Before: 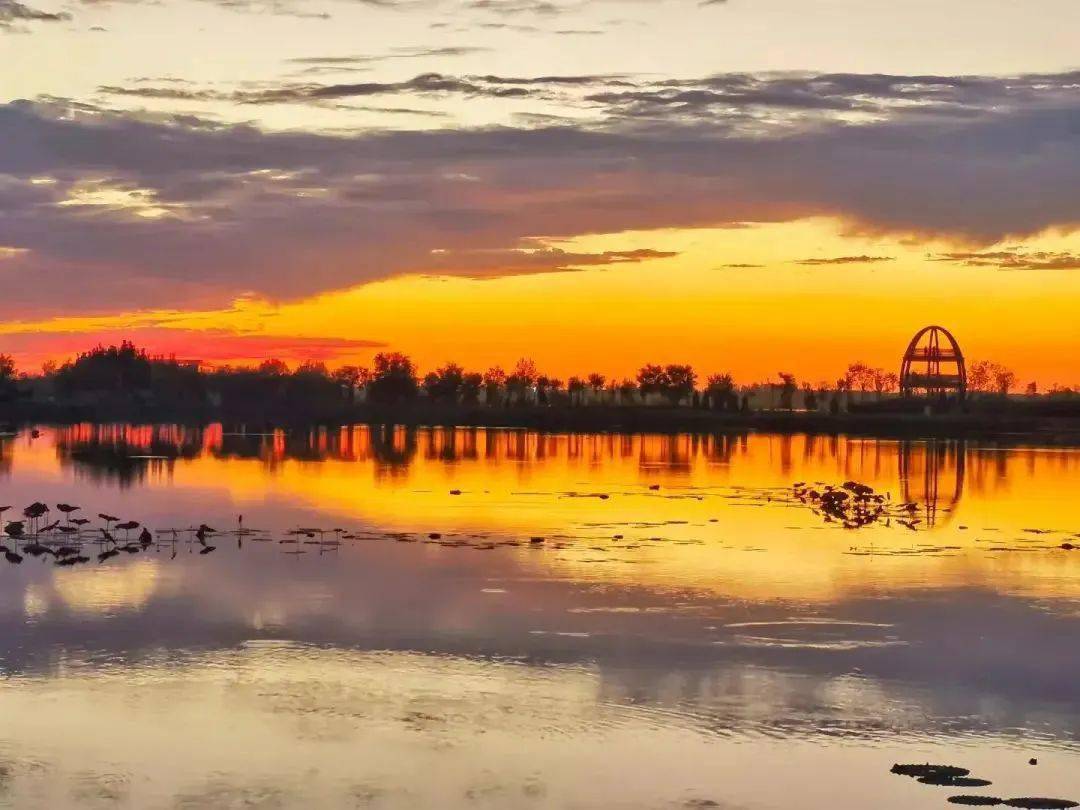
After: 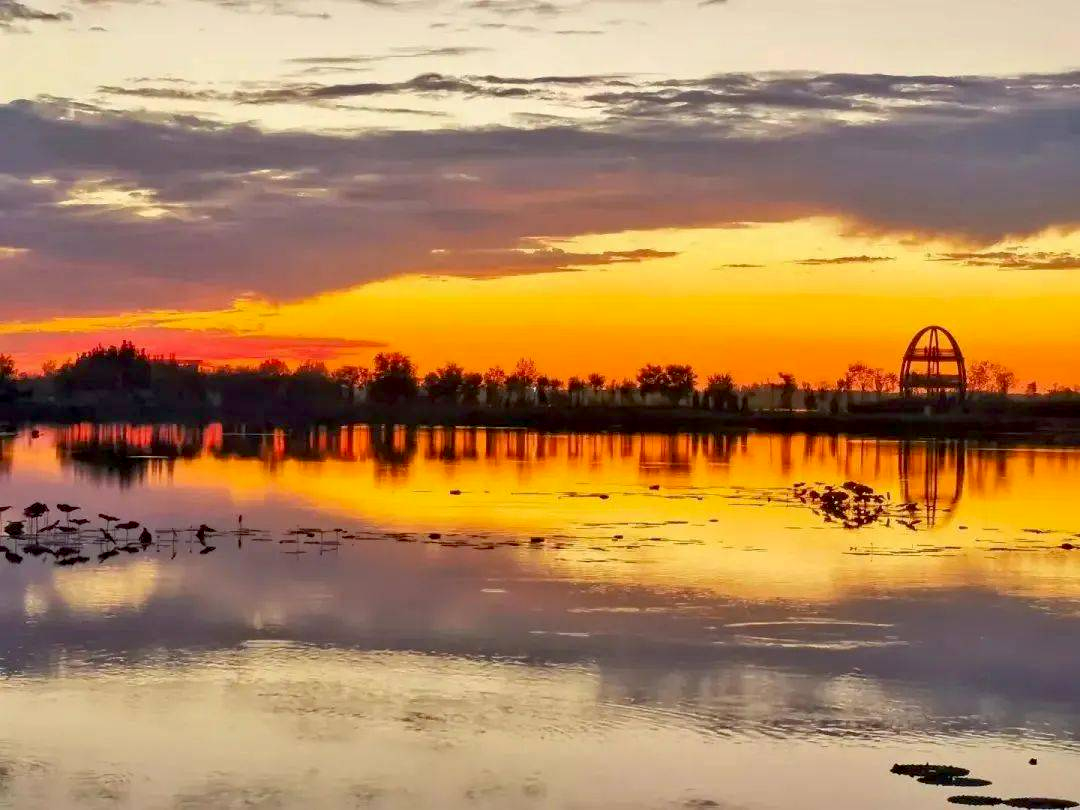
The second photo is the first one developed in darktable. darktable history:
exposure: black level correction 0.009, exposure 0.014 EV, compensate highlight preservation false
